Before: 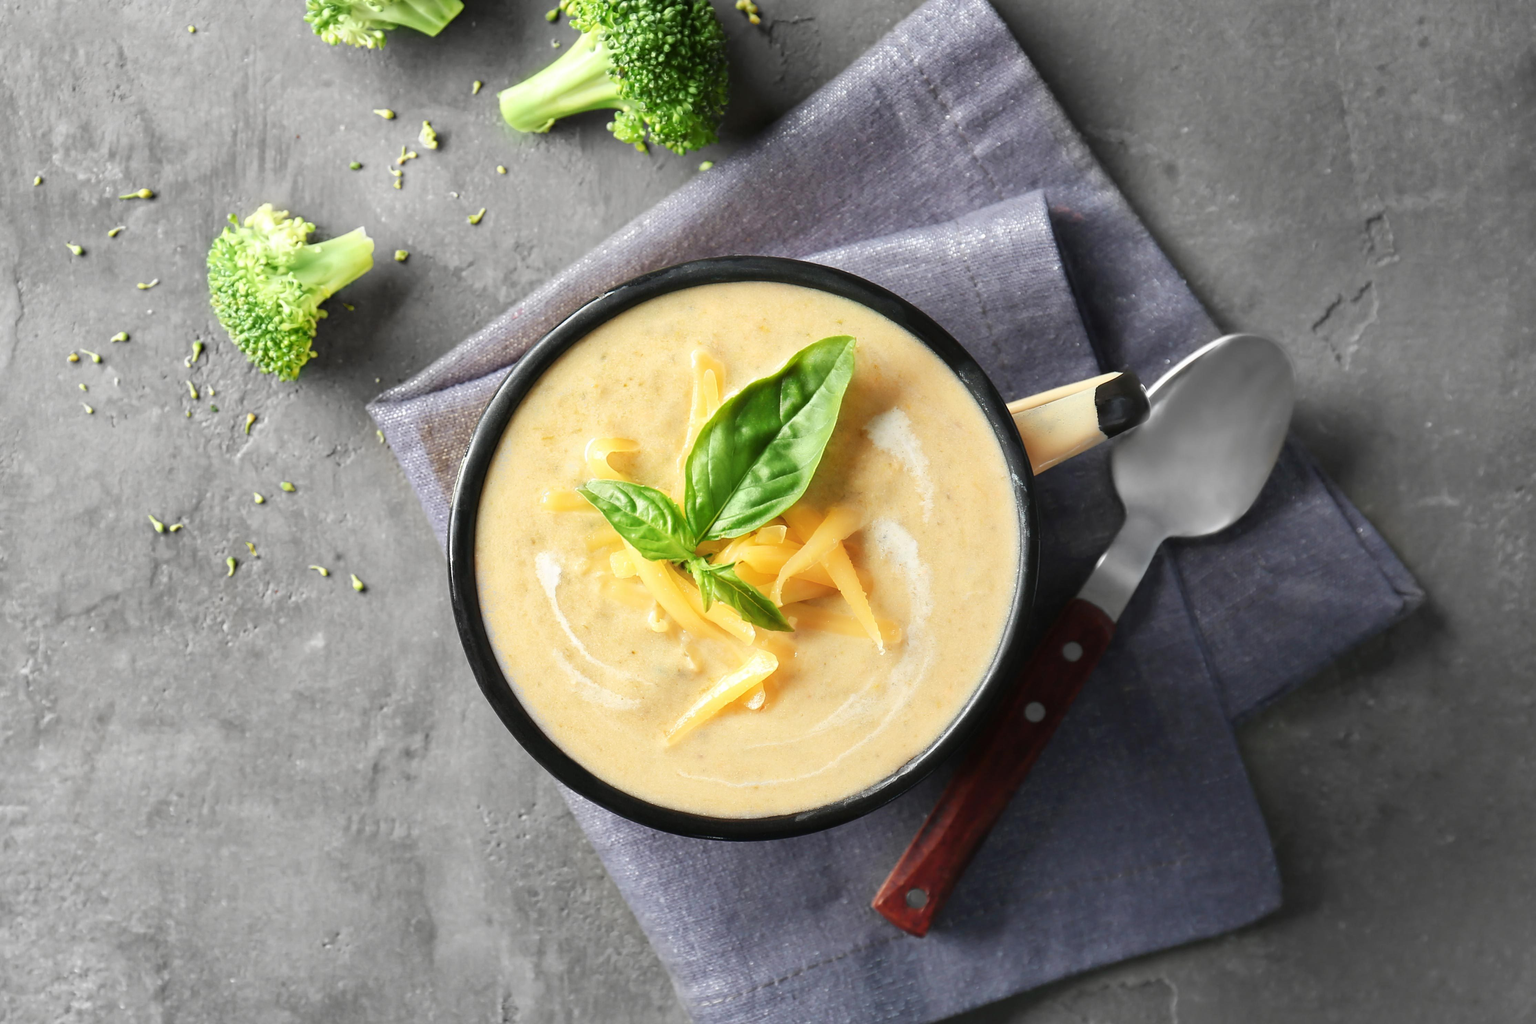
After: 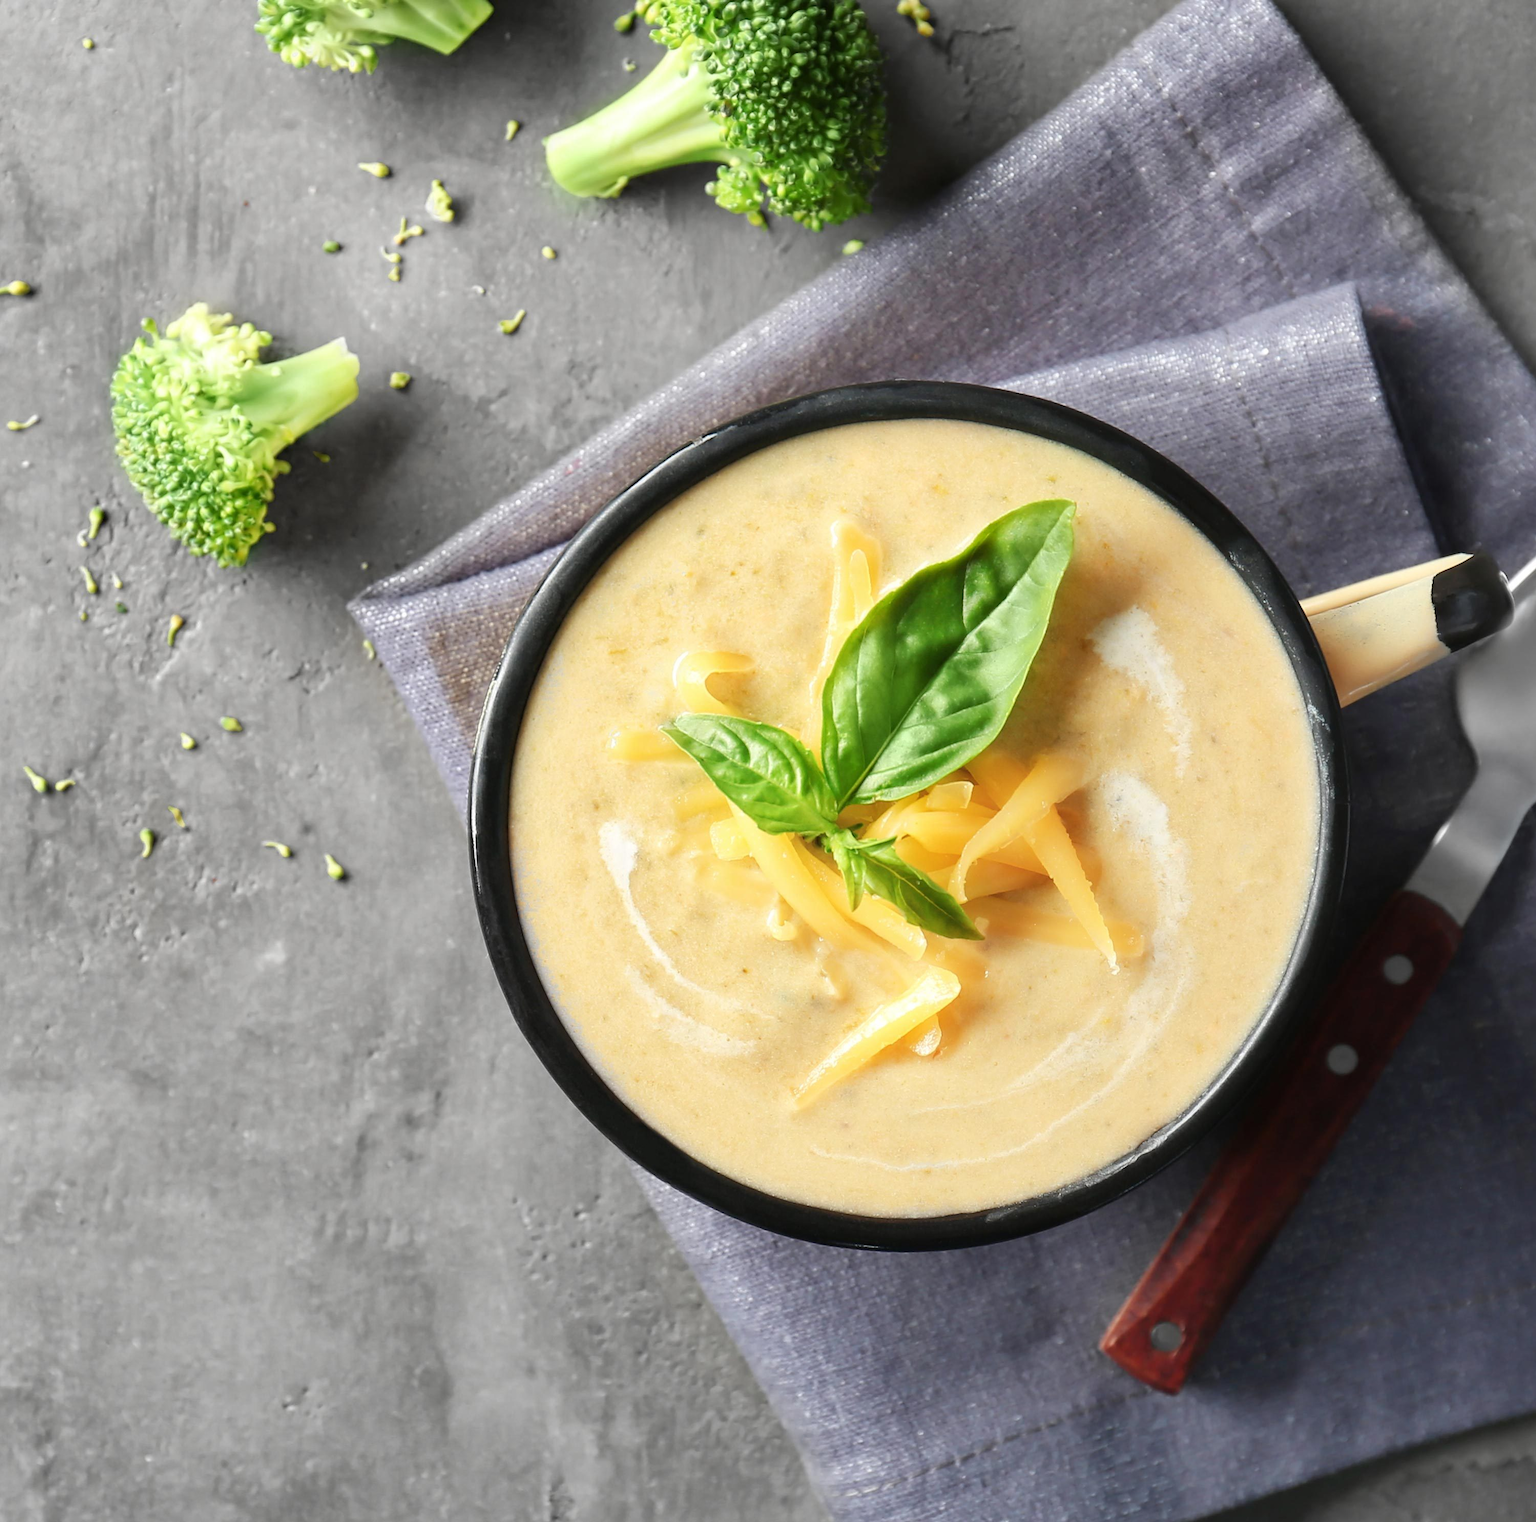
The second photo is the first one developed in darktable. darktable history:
crop and rotate: left 8.639%, right 24.105%
levels: mode automatic
